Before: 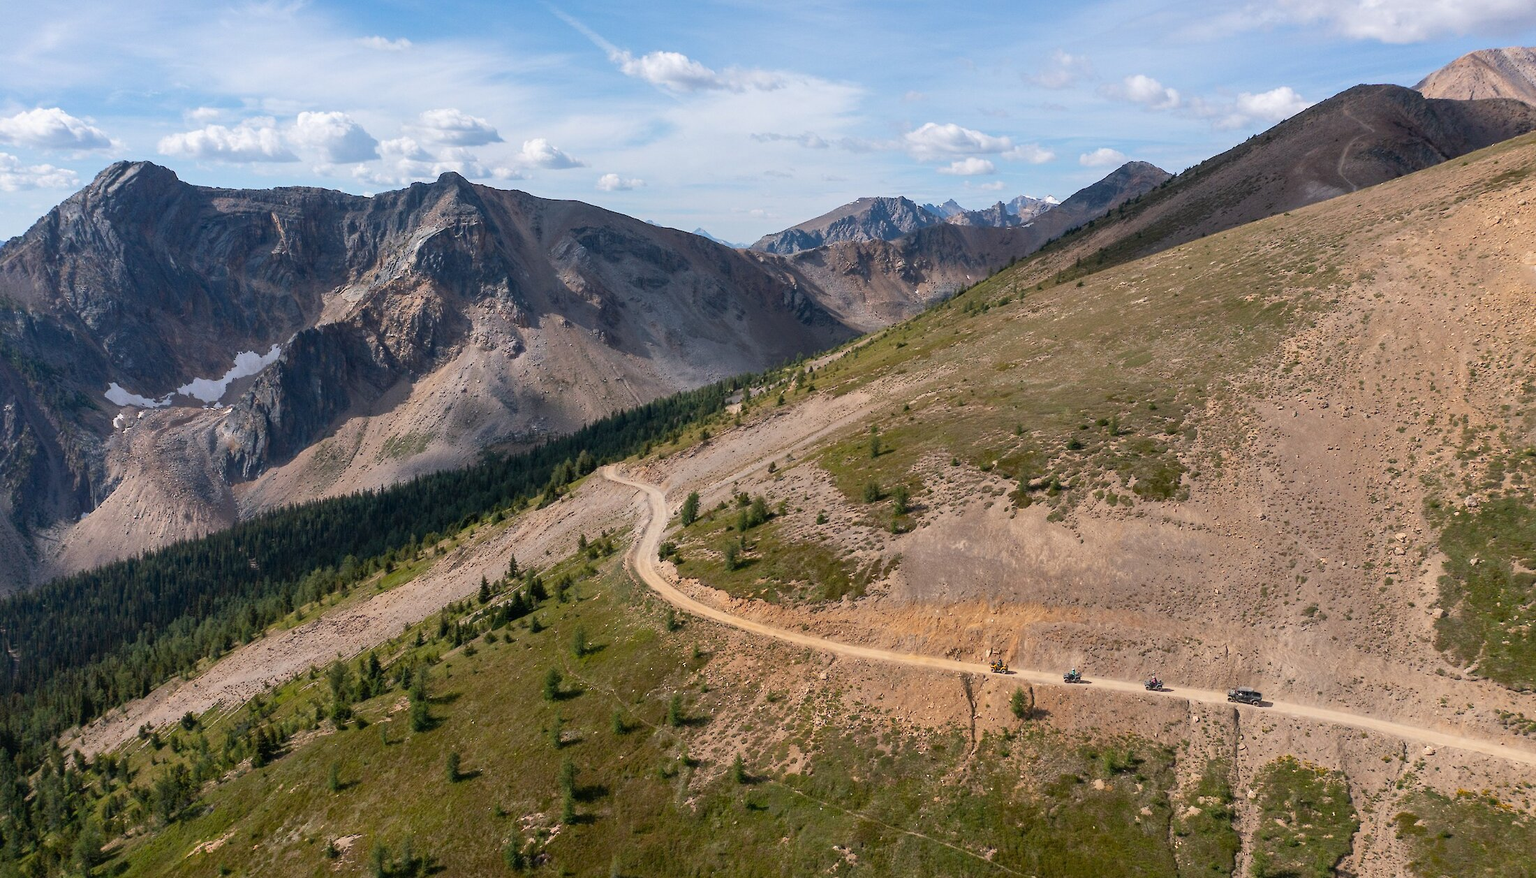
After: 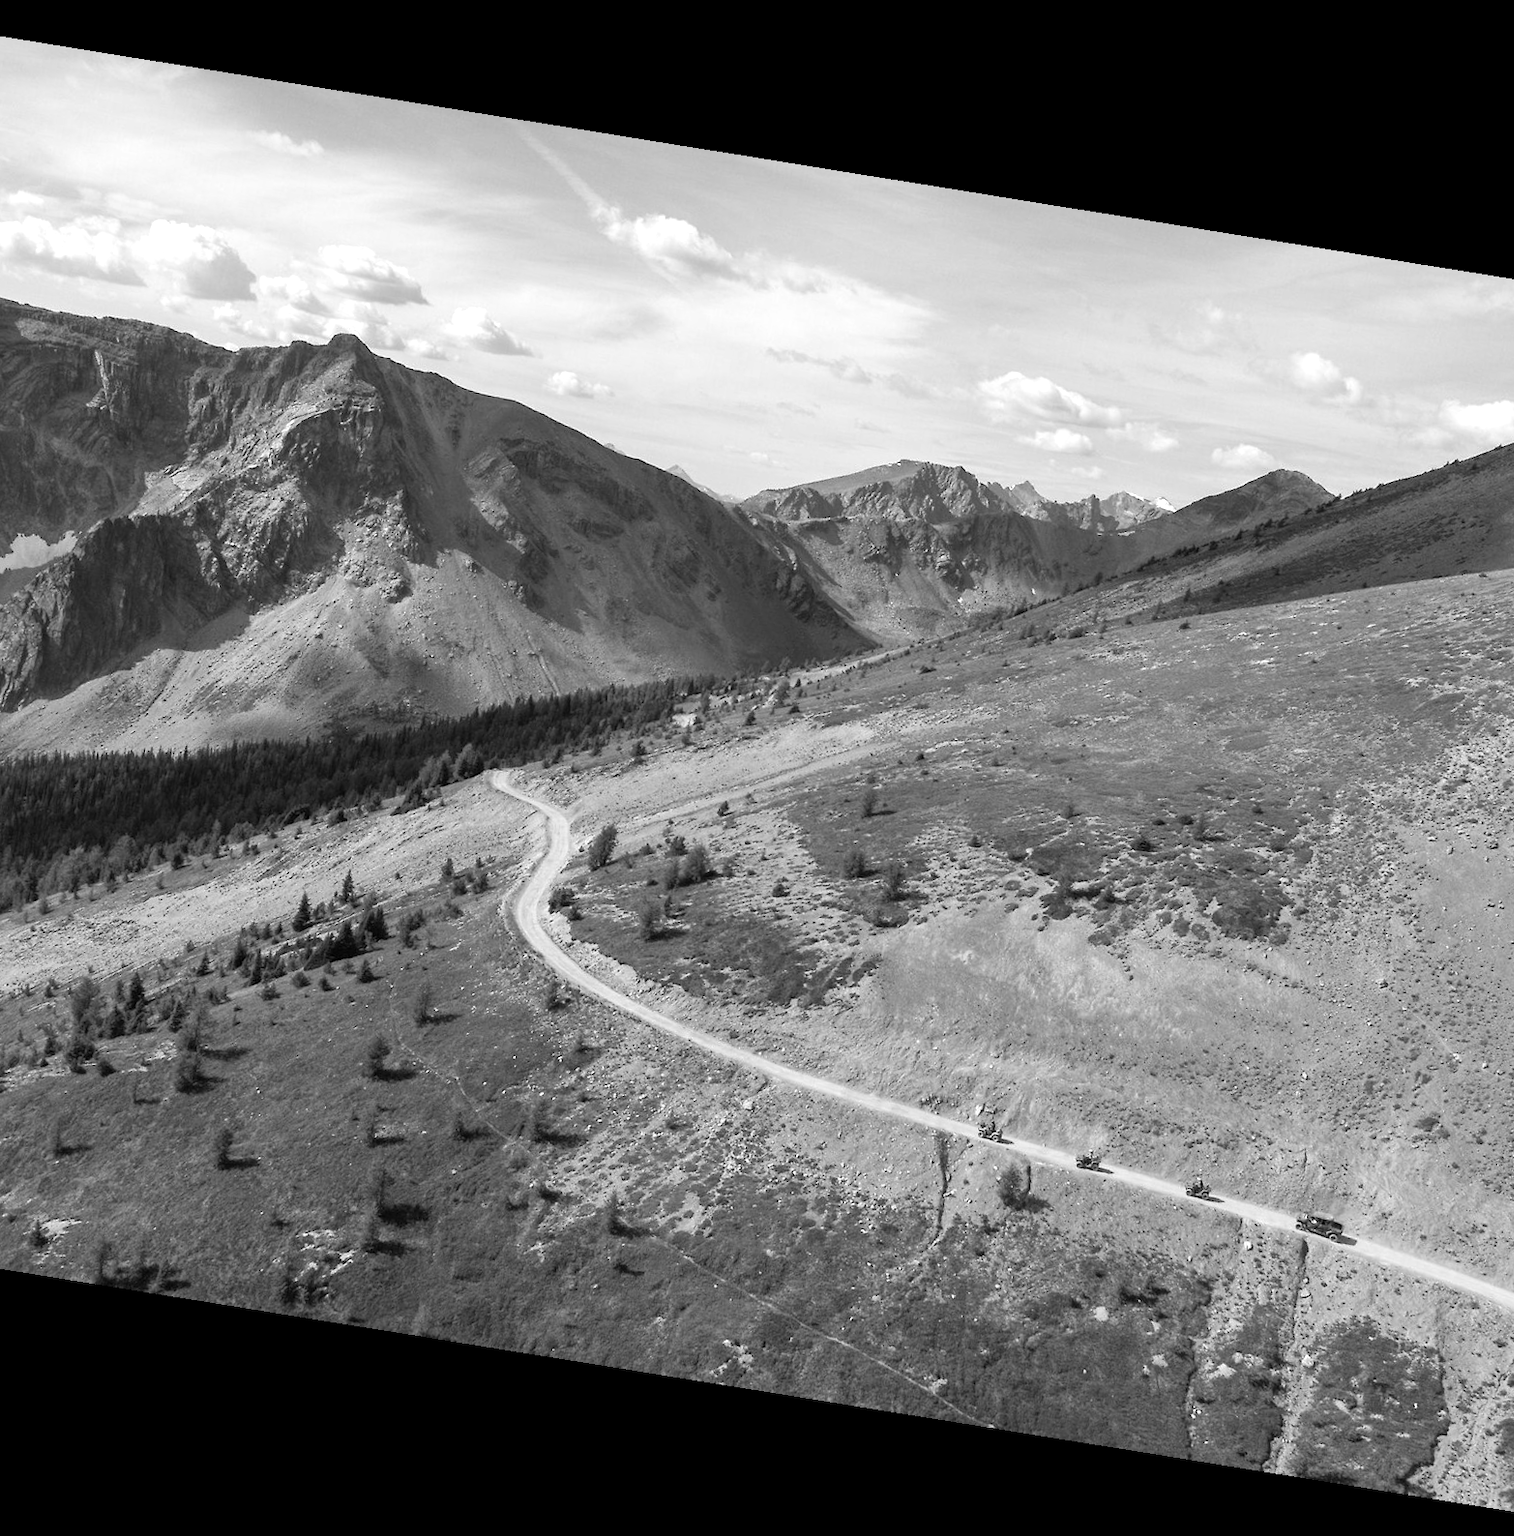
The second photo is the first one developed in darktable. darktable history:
monochrome: on, module defaults
color correction: saturation 0.98
rotate and perspective: rotation 9.12°, automatic cropping off
crop and rotate: left 18.442%, right 15.508%
exposure: exposure 0.426 EV, compensate highlight preservation false
